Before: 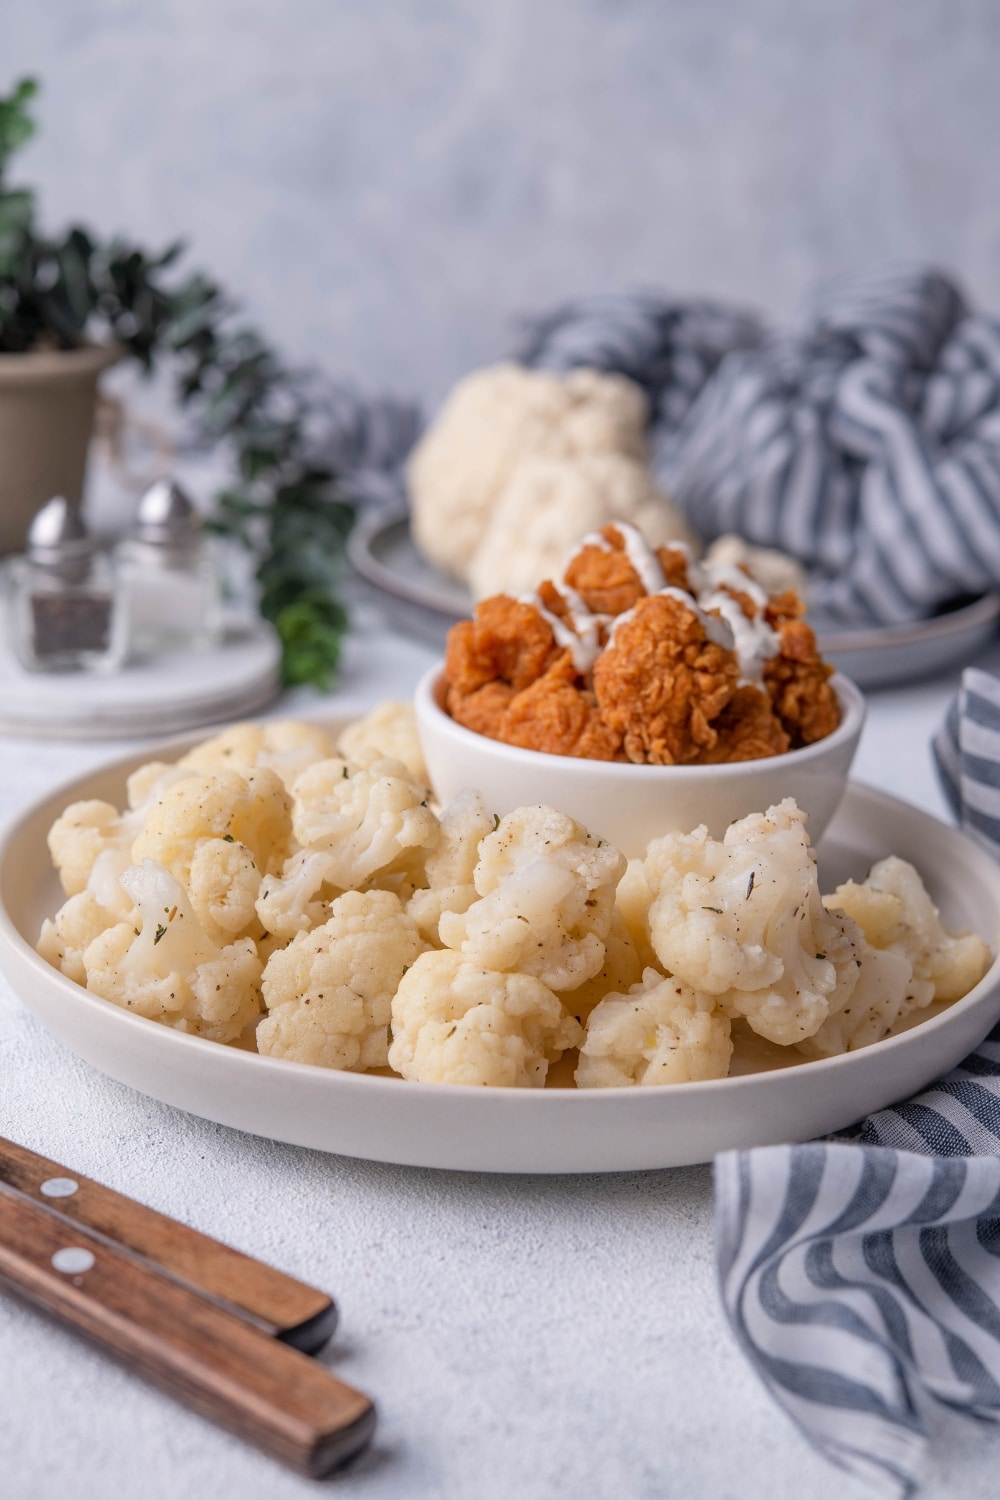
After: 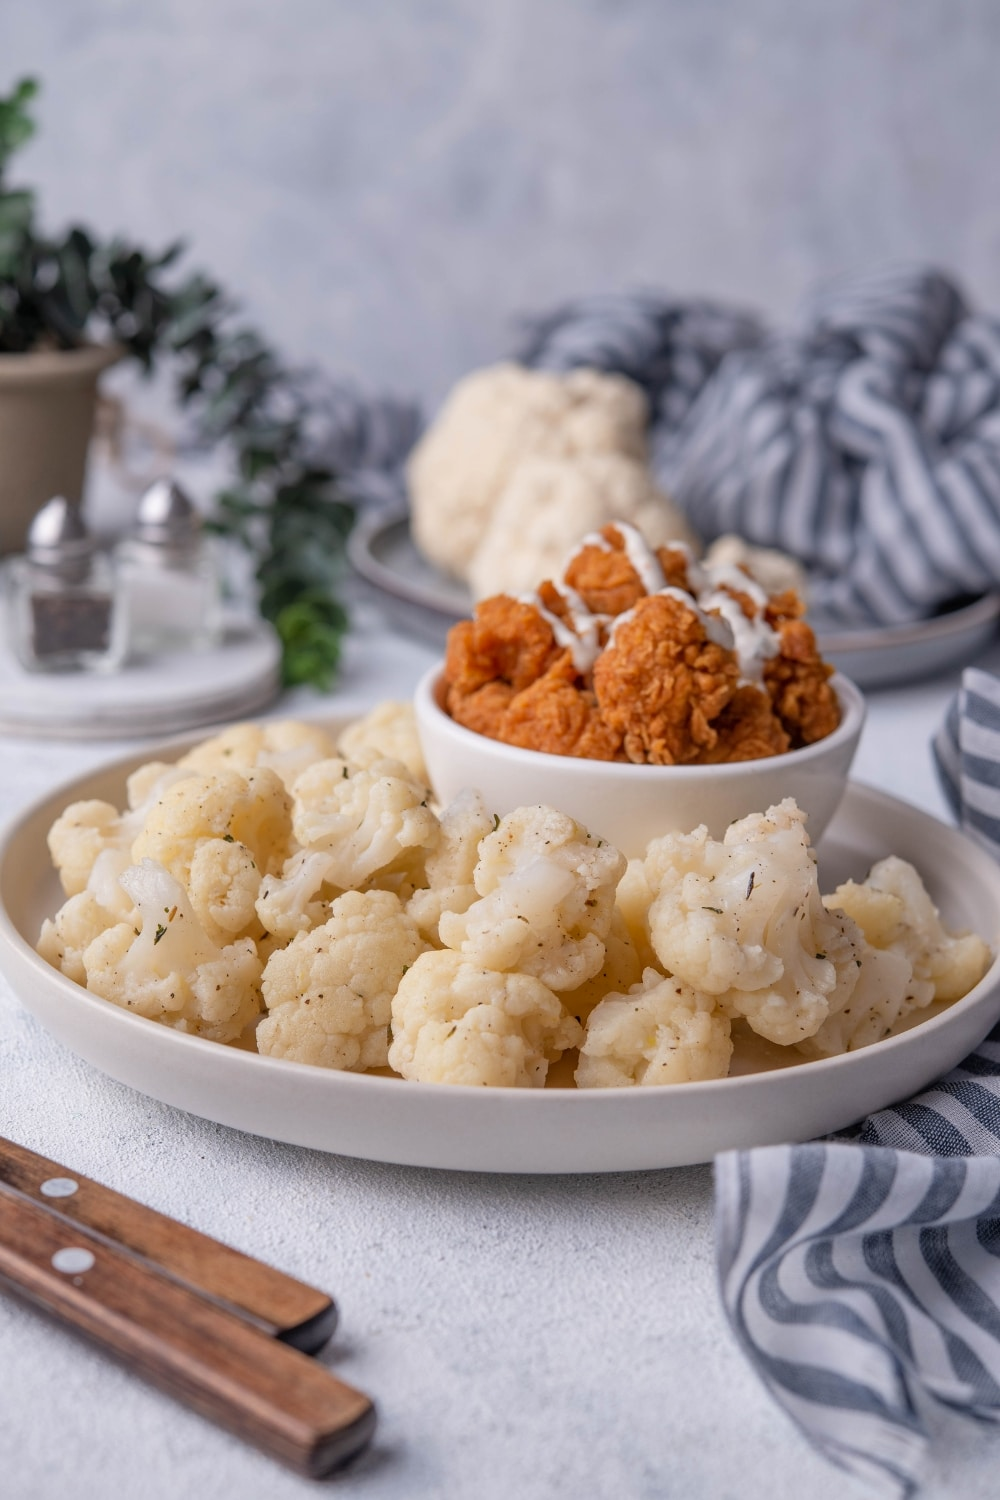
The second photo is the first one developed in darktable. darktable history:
exposure: exposure -0.043 EV, compensate highlight preservation false
shadows and highlights: shadows 36.25, highlights -27.08, soften with gaussian
